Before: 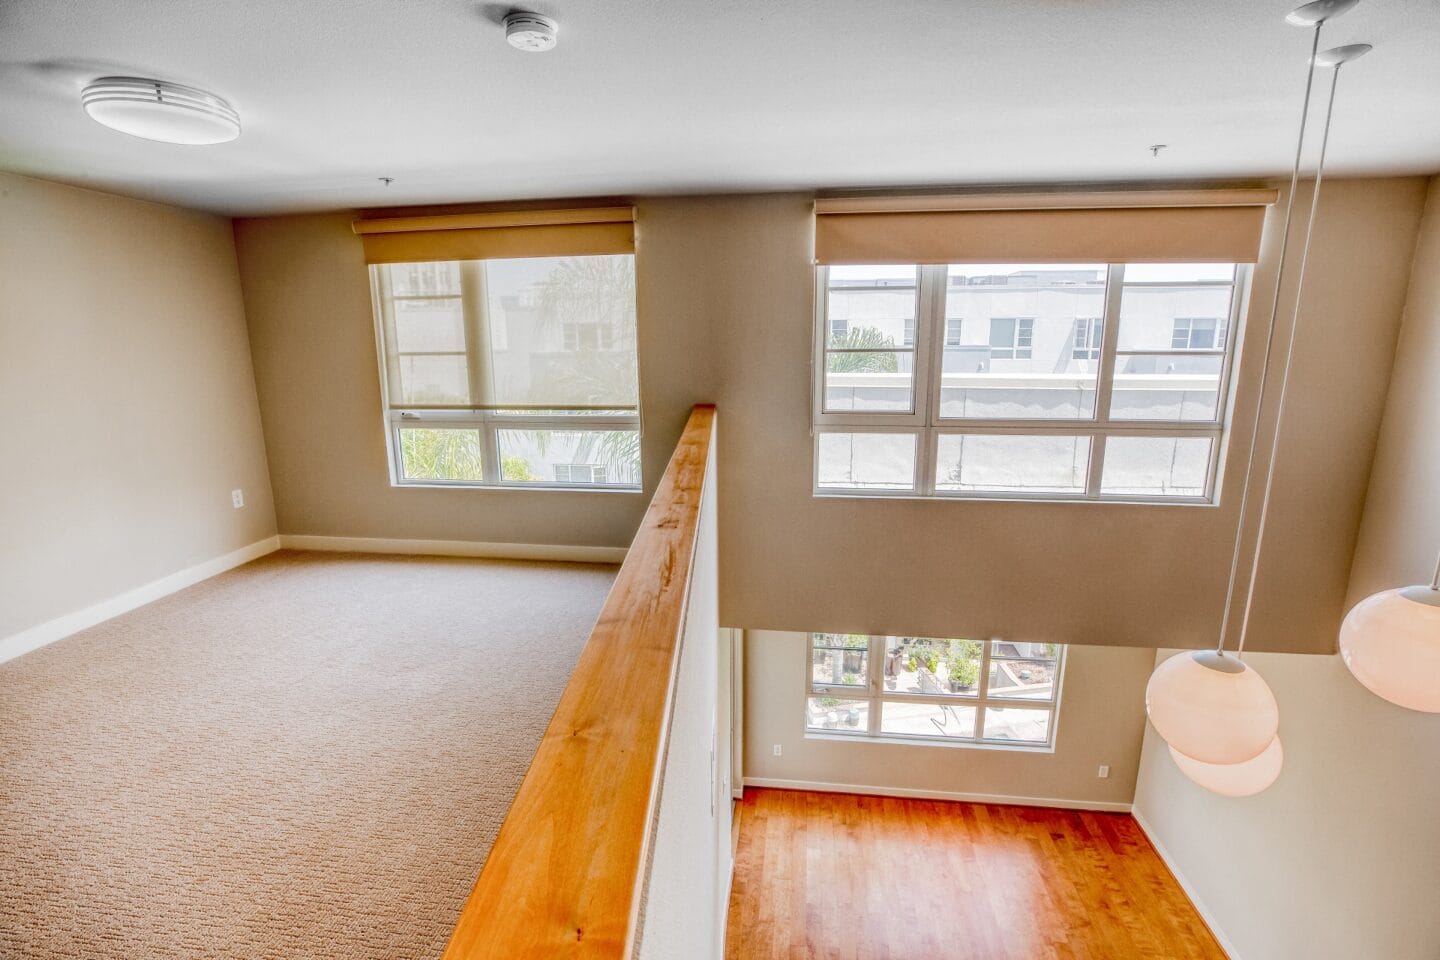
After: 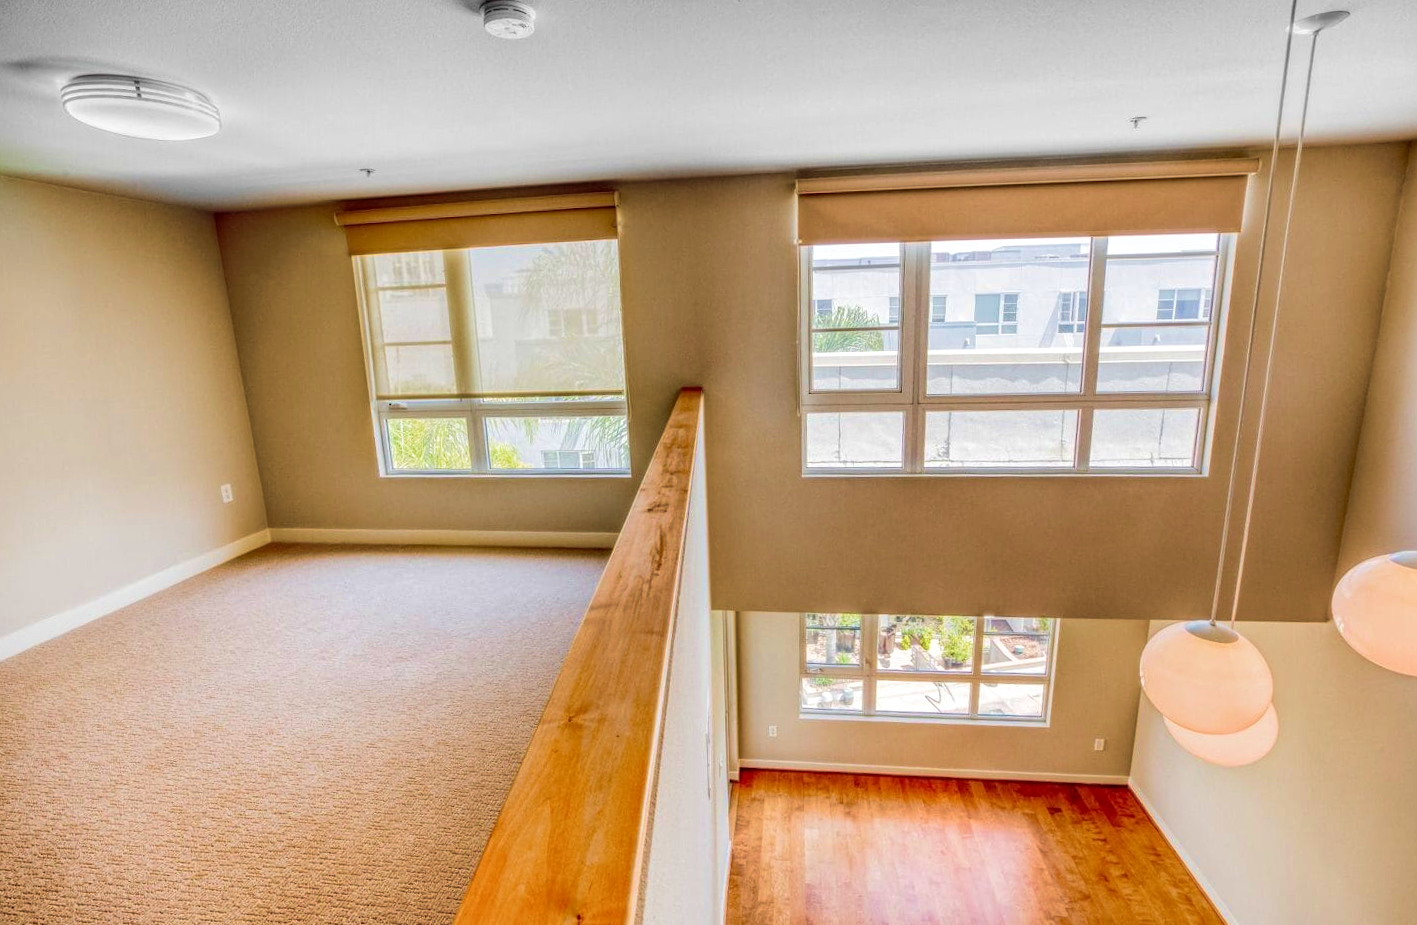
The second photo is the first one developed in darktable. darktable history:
rotate and perspective: rotation -1.42°, crop left 0.016, crop right 0.984, crop top 0.035, crop bottom 0.965
velvia: strength 74%
local contrast: highlights 100%, shadows 100%, detail 120%, midtone range 0.2
